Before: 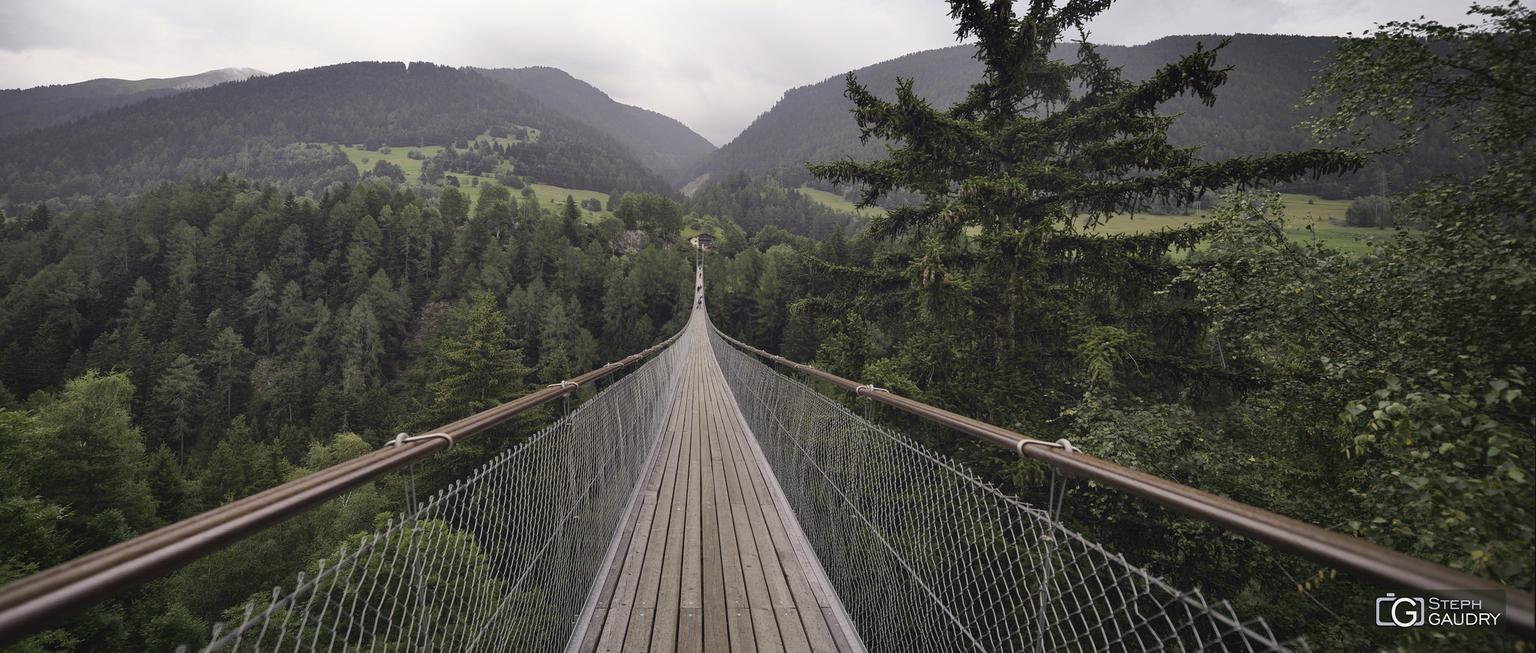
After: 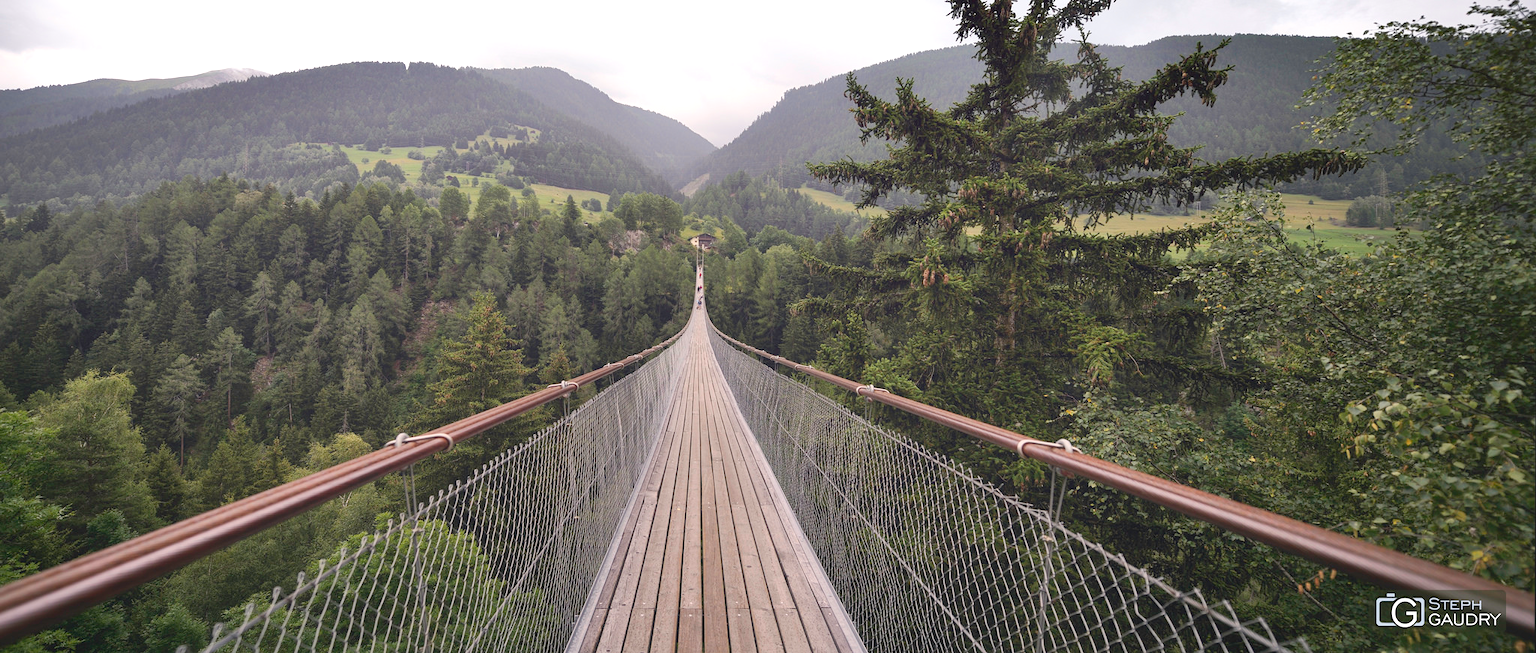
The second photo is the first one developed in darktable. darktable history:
exposure: exposure 0.376 EV, compensate exposure bias true, compensate highlight preservation false
